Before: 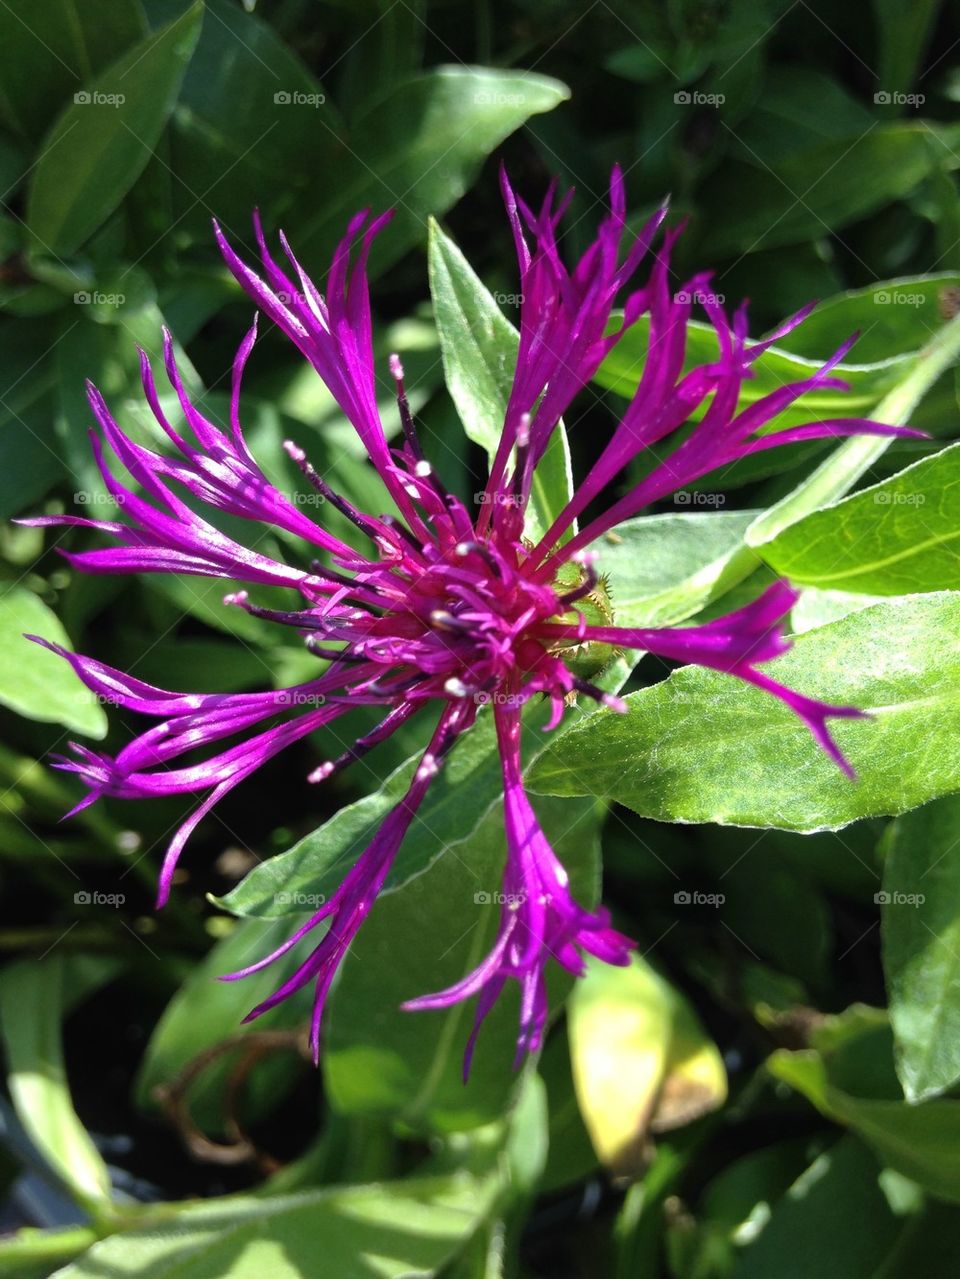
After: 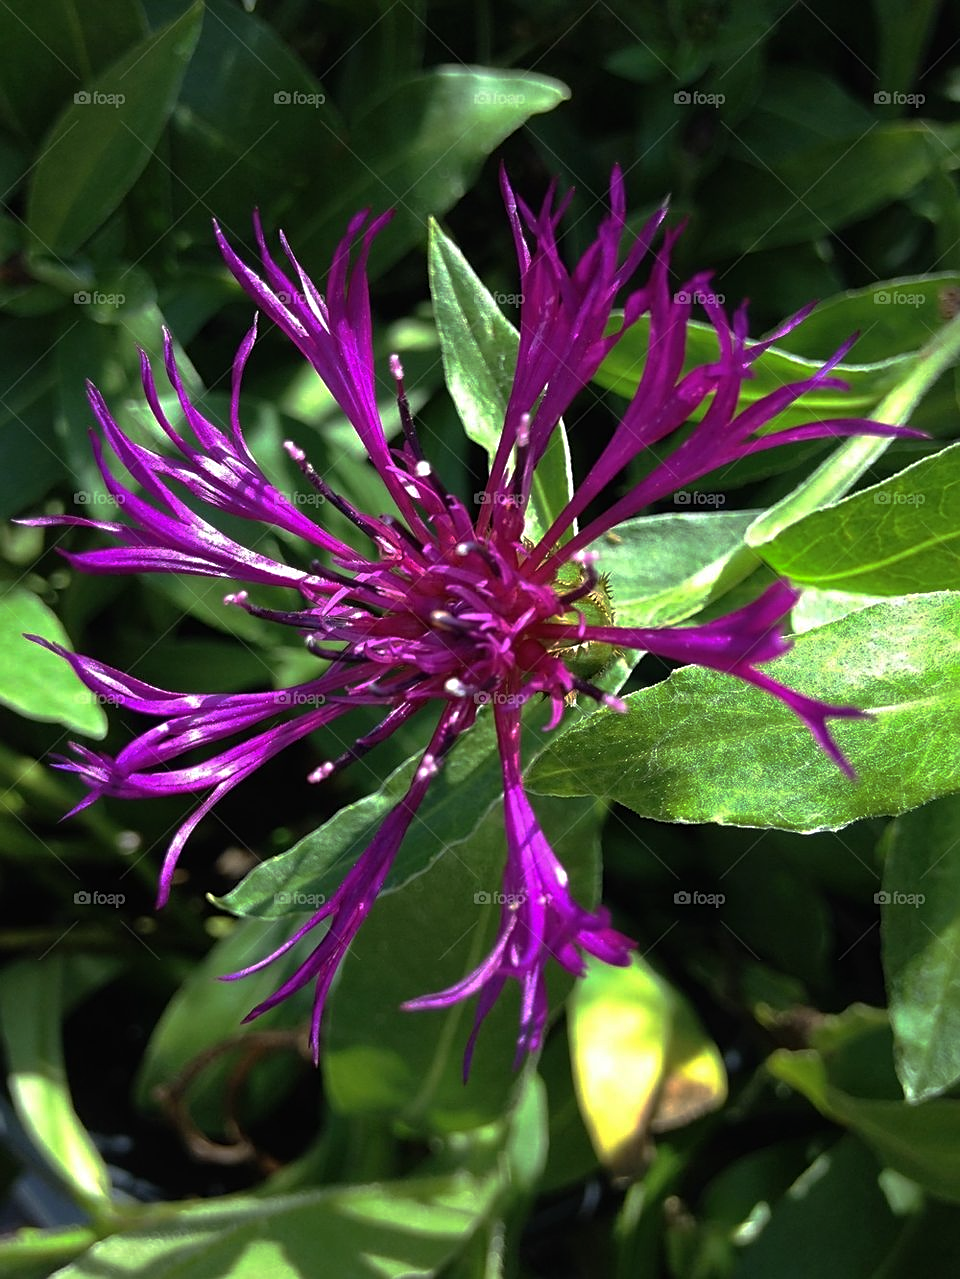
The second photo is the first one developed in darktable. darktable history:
base curve: curves: ch0 [(0, 0) (0.595, 0.418) (1, 1)], preserve colors none
sharpen: on, module defaults
